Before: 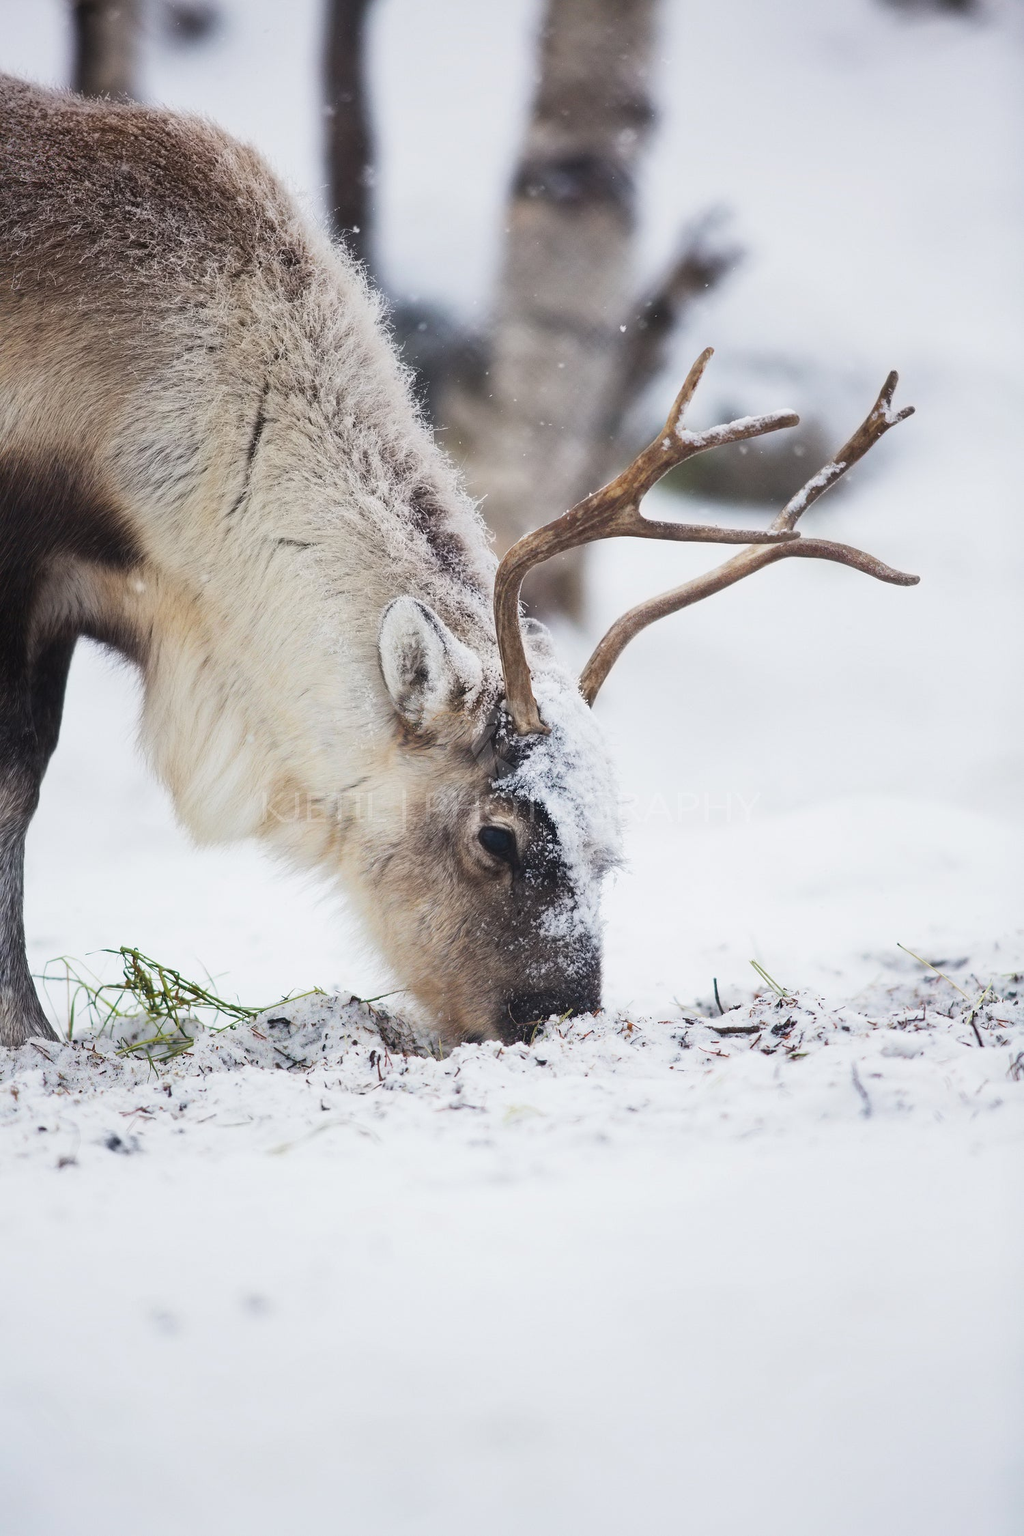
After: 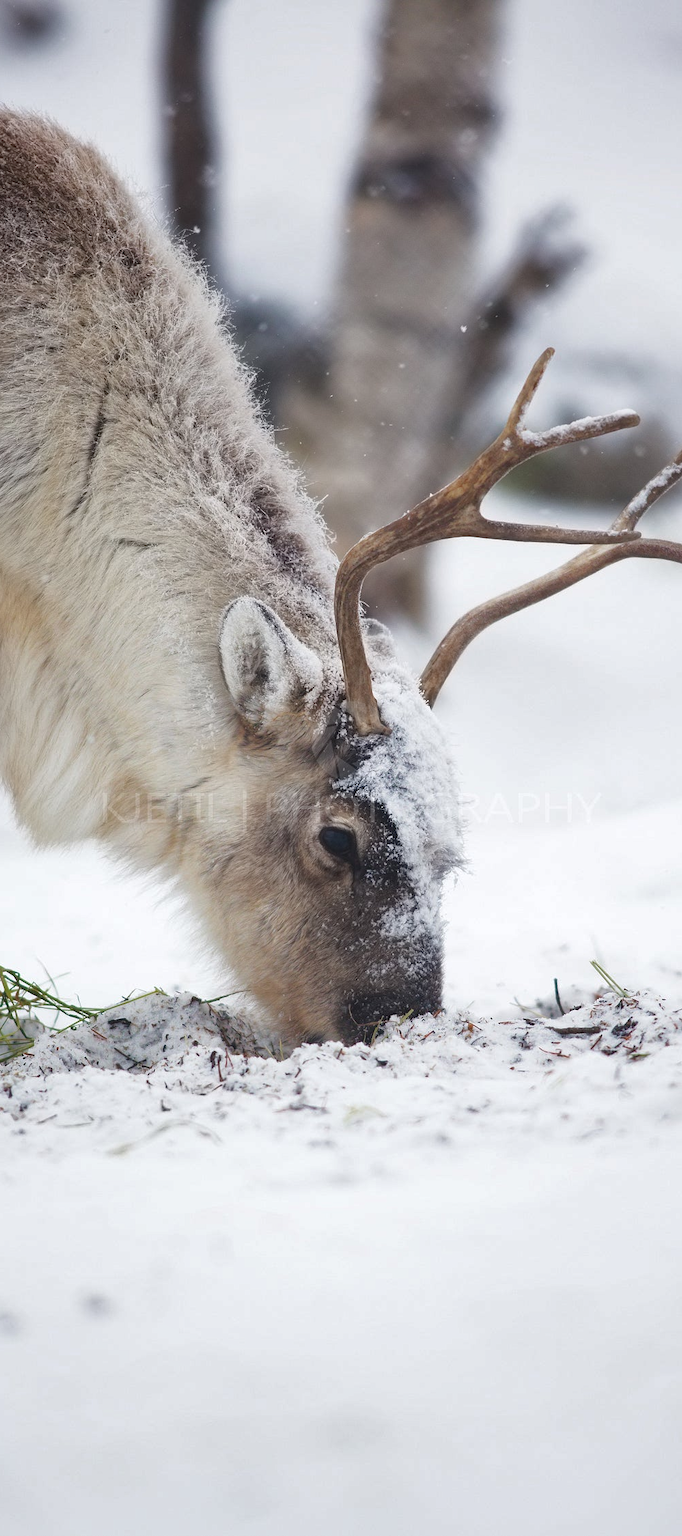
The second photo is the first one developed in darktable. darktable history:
tone equalizer: -8 EV 0 EV, -7 EV 0.001 EV, -6 EV -0.003 EV, -5 EV -0.008 EV, -4 EV -0.079 EV, -3 EV -0.206 EV, -2 EV -0.281 EV, -1 EV 0.12 EV, +0 EV 0.297 EV, edges refinement/feathering 500, mask exposure compensation -1.57 EV, preserve details no
shadows and highlights: shadows 24.98, highlights -24.2
crop and rotate: left 15.624%, right 17.725%
